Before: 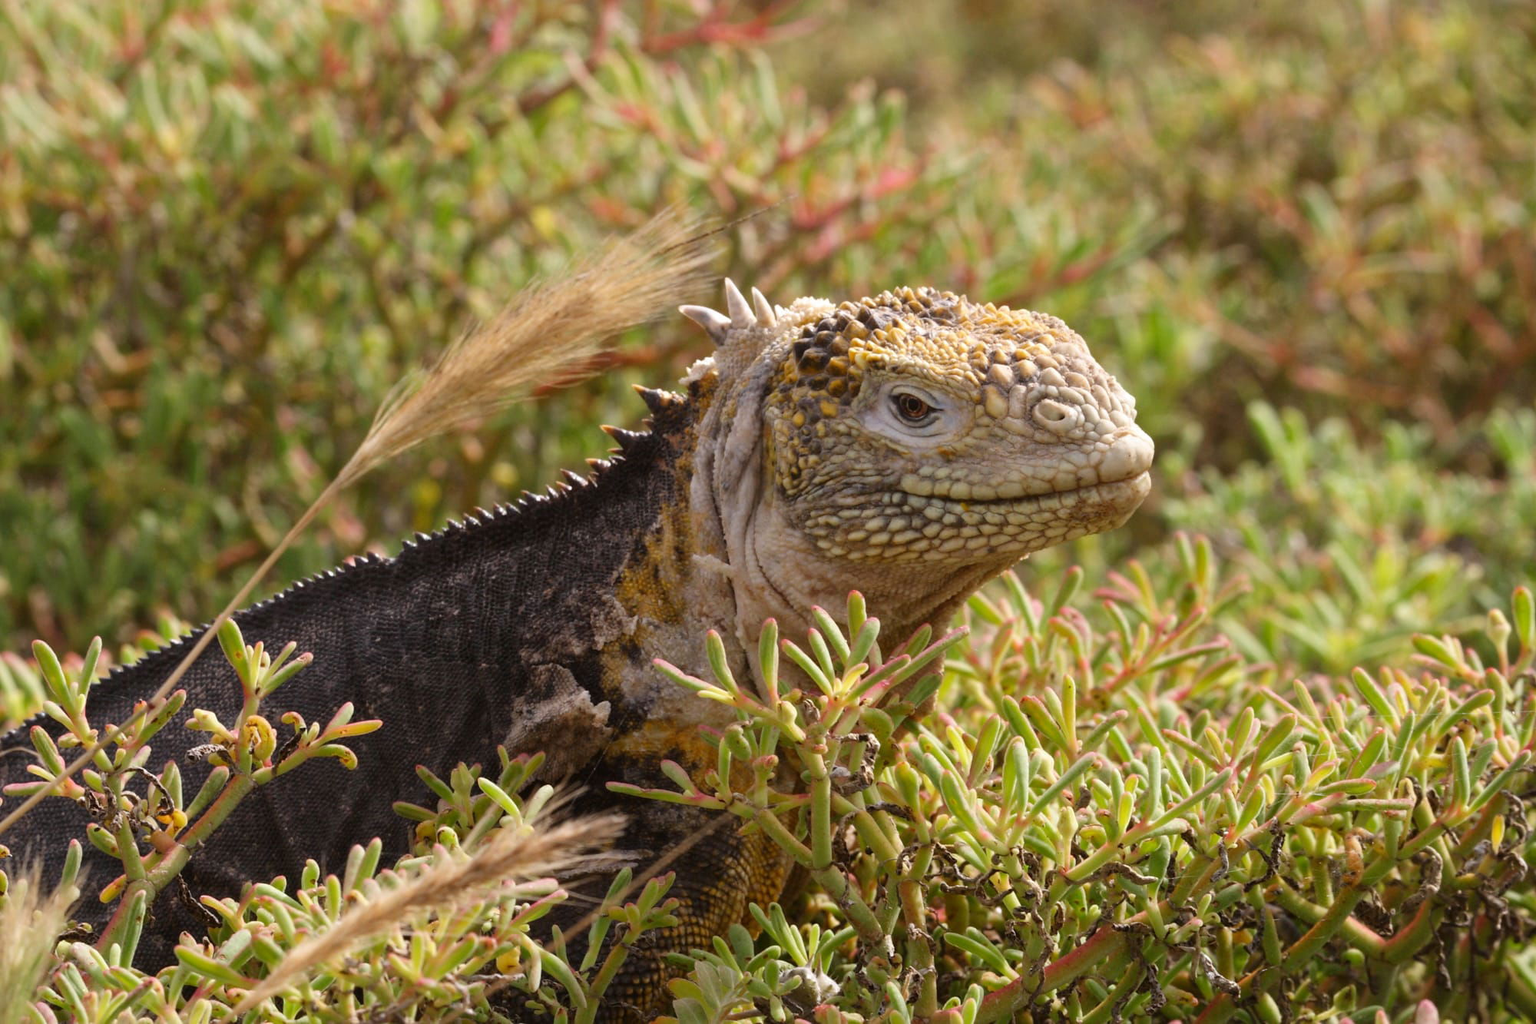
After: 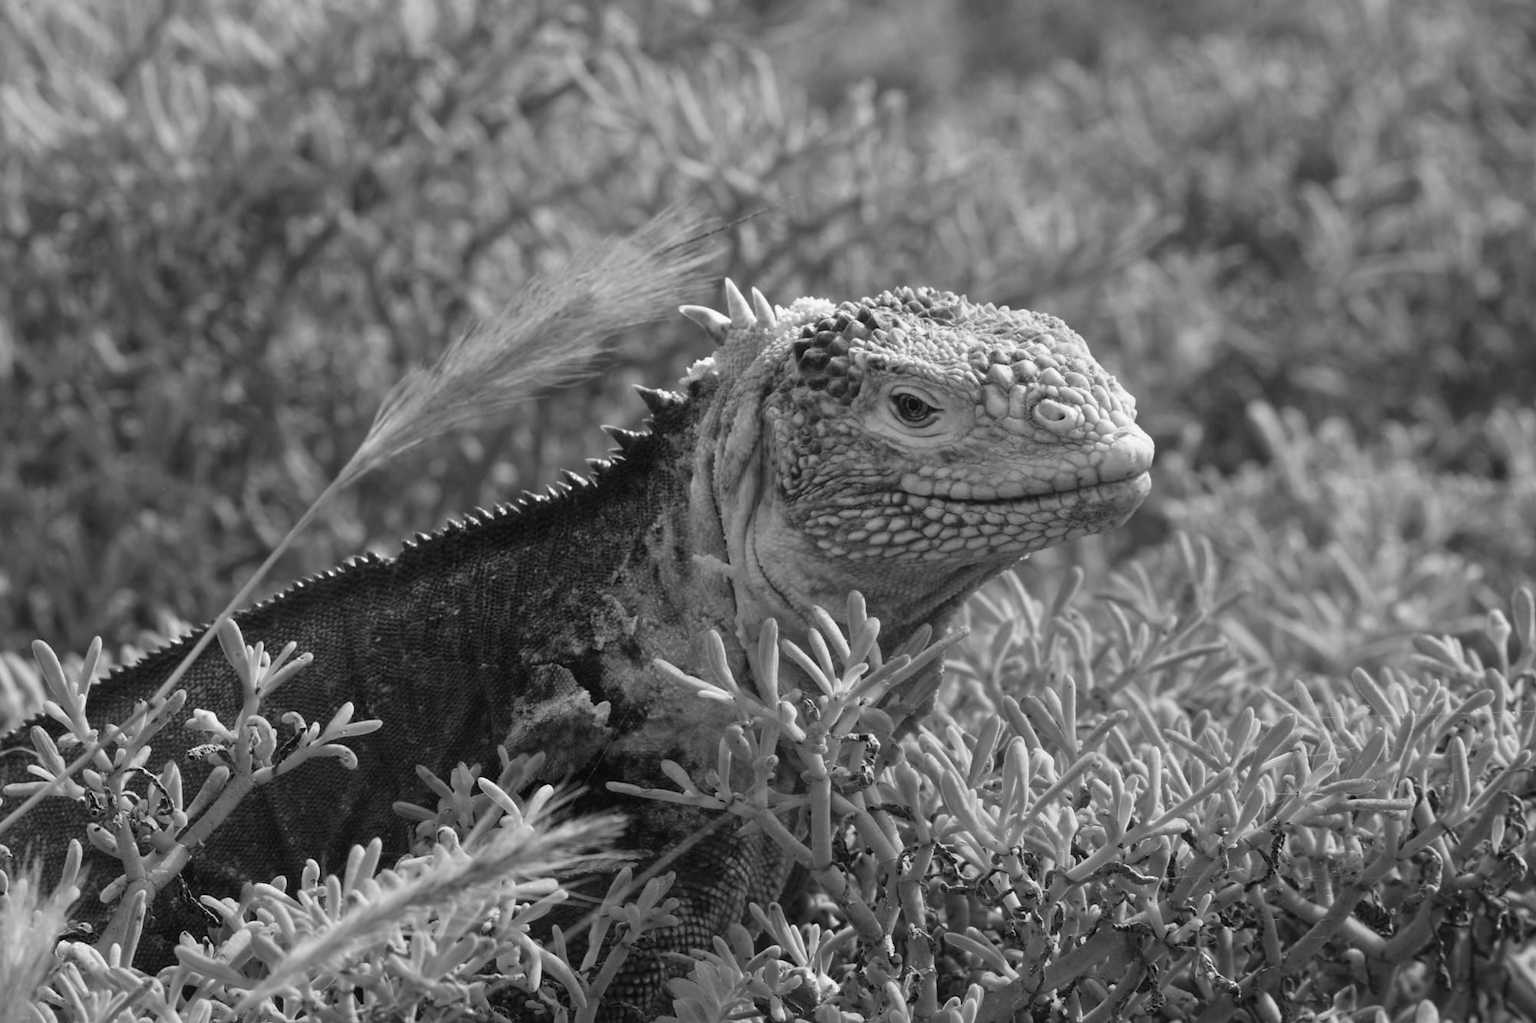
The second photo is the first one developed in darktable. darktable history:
white balance: red 0.978, blue 0.999
monochrome: a 0, b 0, size 0.5, highlights 0.57
